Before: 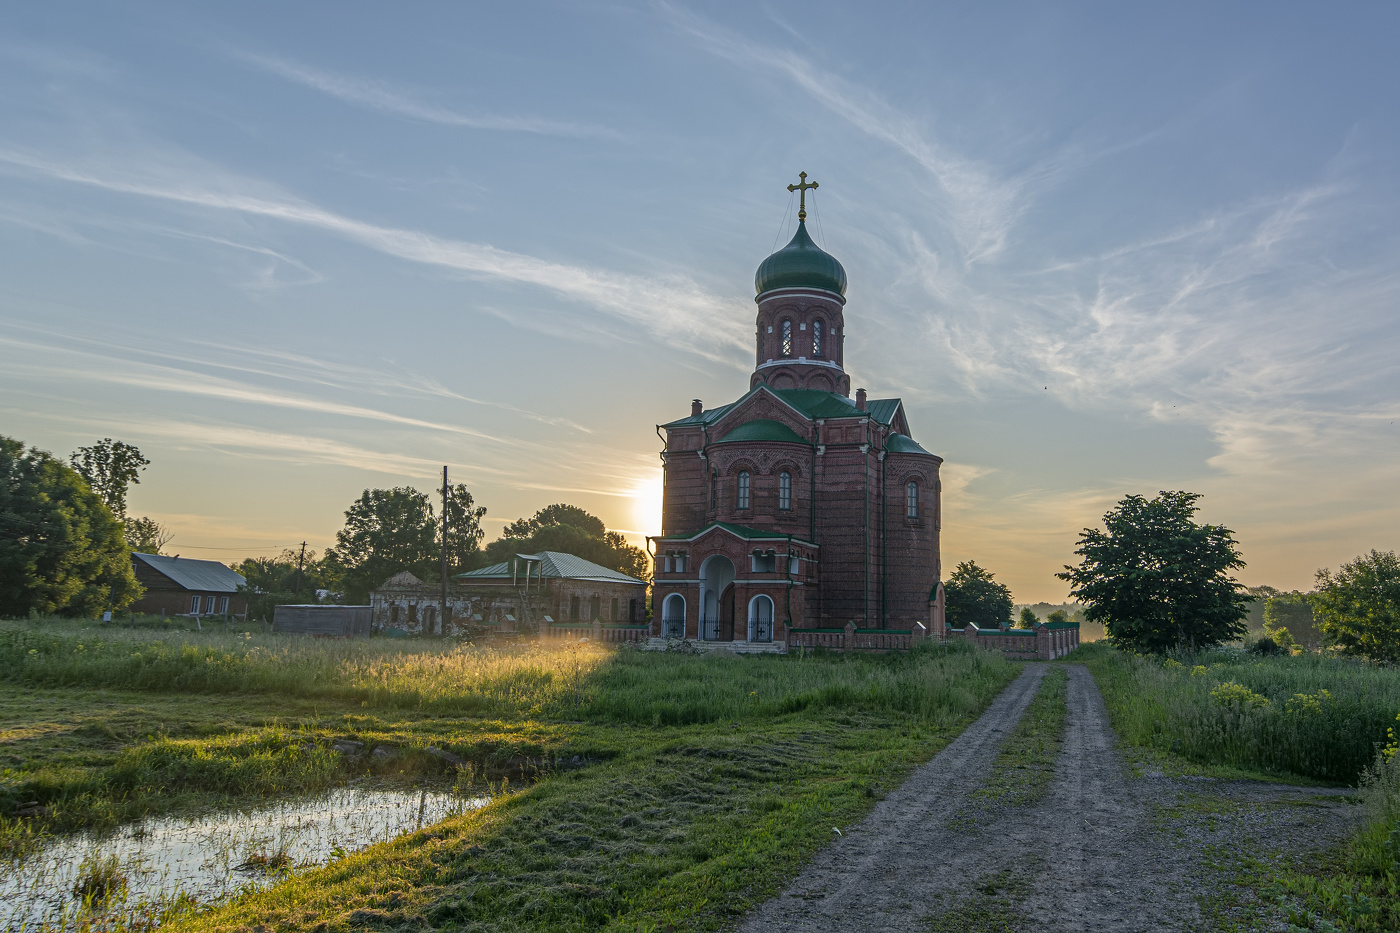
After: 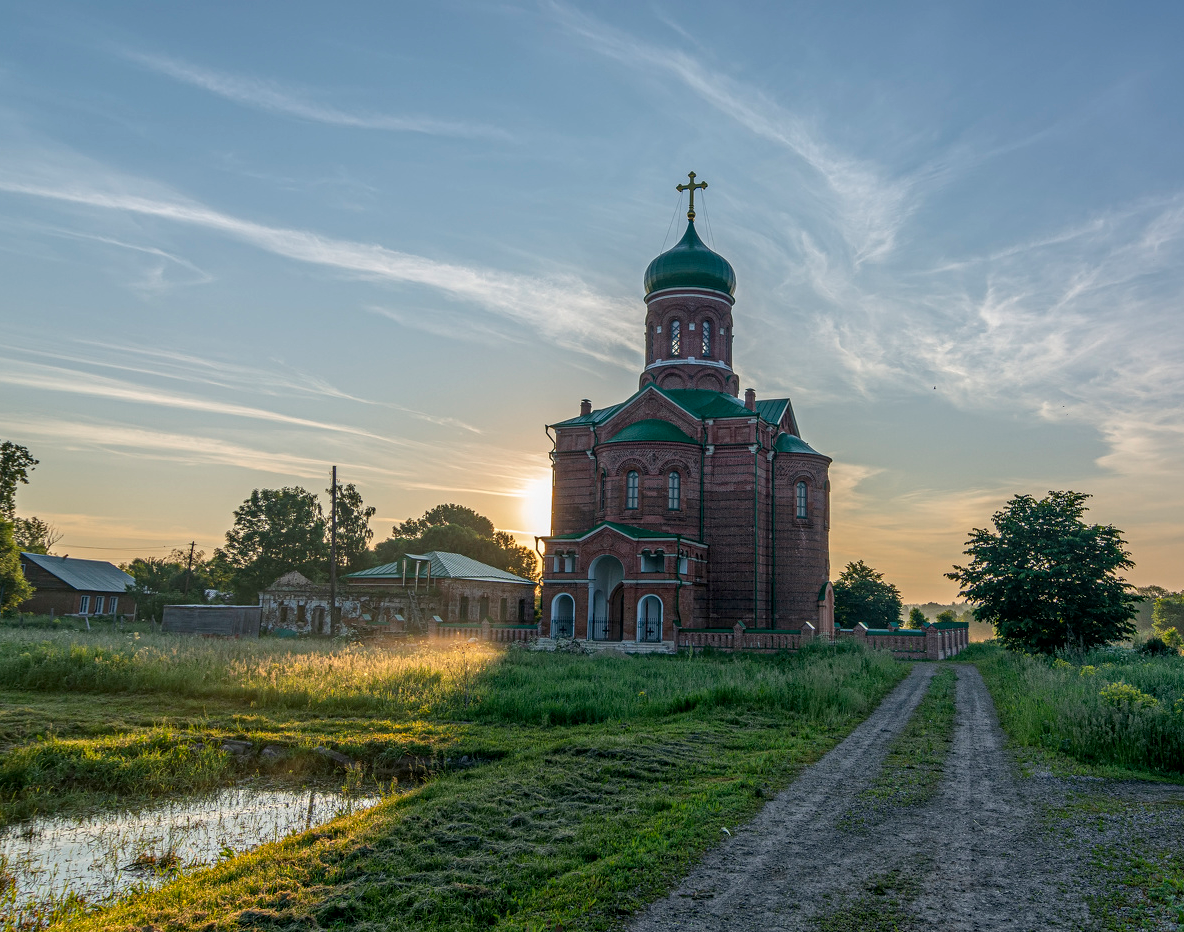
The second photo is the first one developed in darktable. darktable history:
local contrast: on, module defaults
crop: left 7.946%, right 7.436%
